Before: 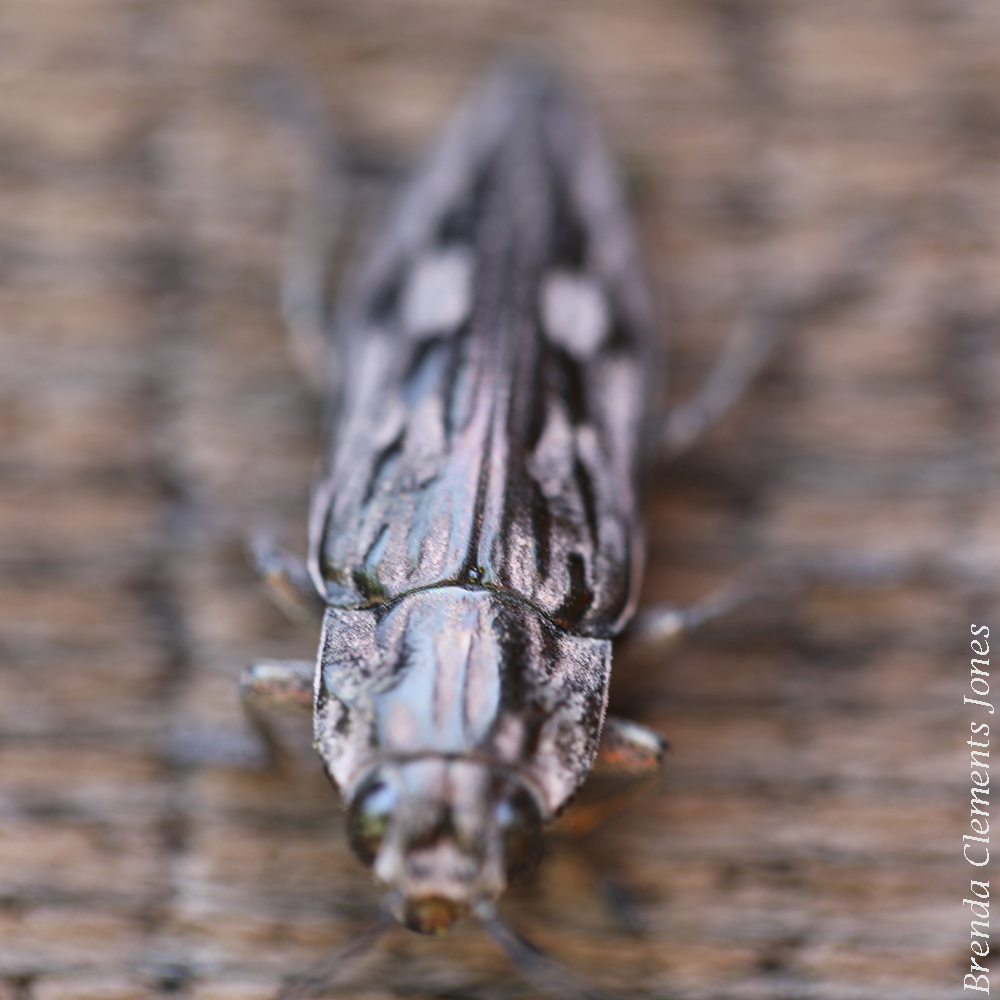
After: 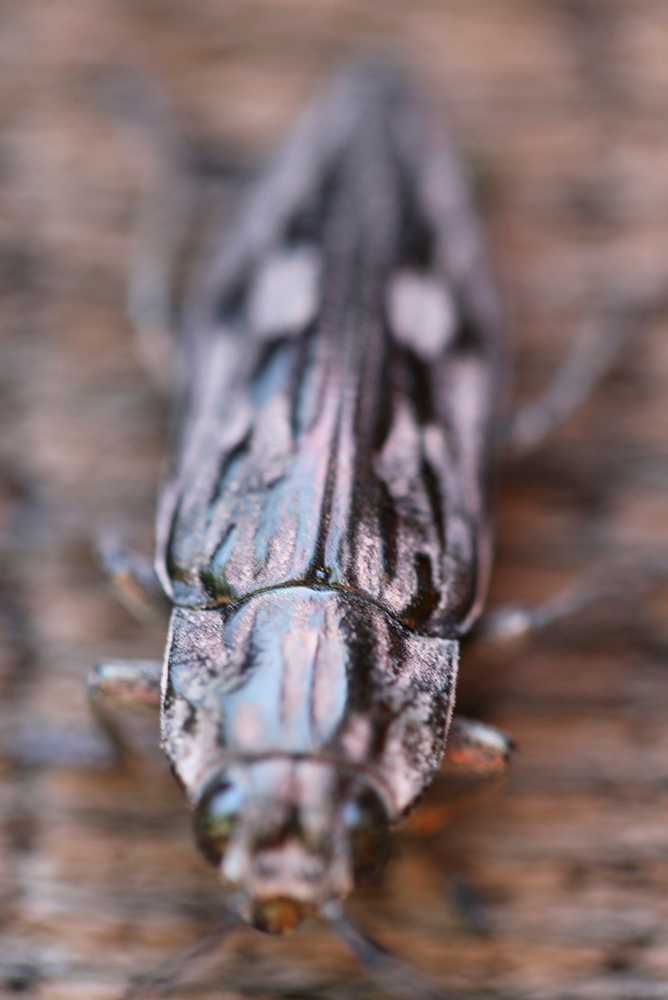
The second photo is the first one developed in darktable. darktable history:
crop: left 15.388%, right 17.727%
